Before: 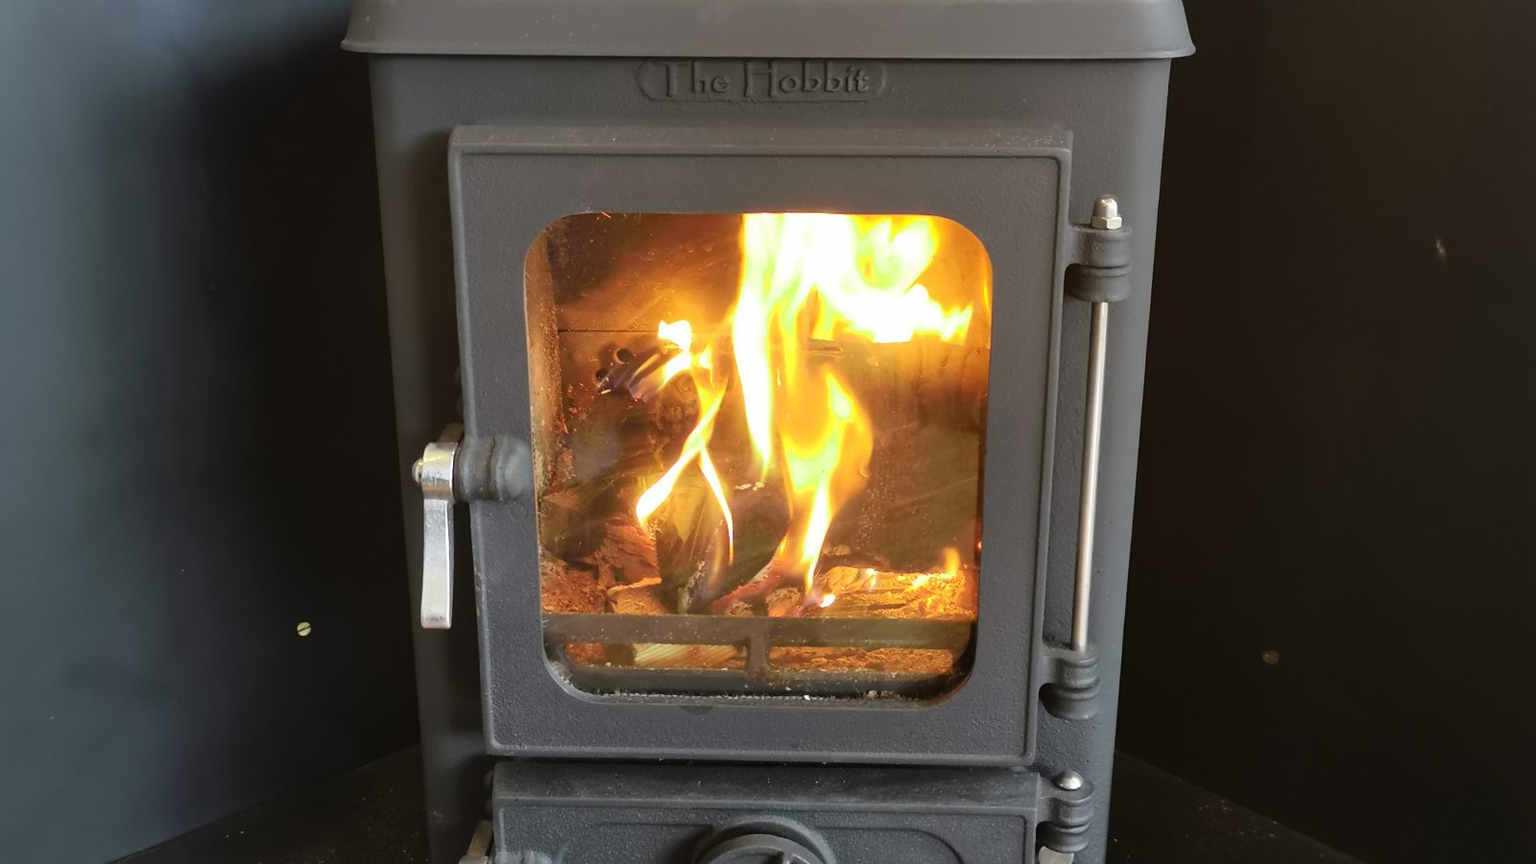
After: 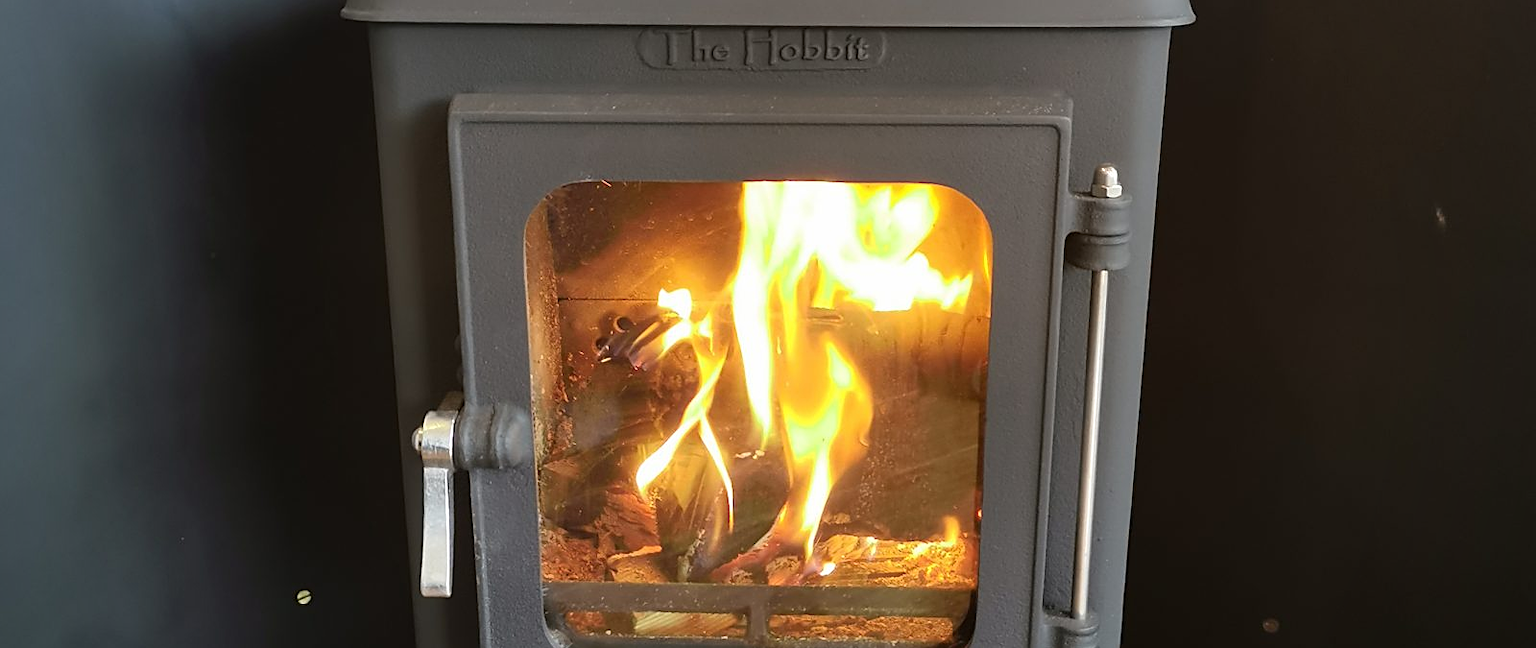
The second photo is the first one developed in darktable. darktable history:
crop: top 3.755%, bottom 21.038%
vignetting: brightness -0.554, saturation -0.001, unbound false
sharpen: on, module defaults
exposure: compensate exposure bias true, compensate highlight preservation false
